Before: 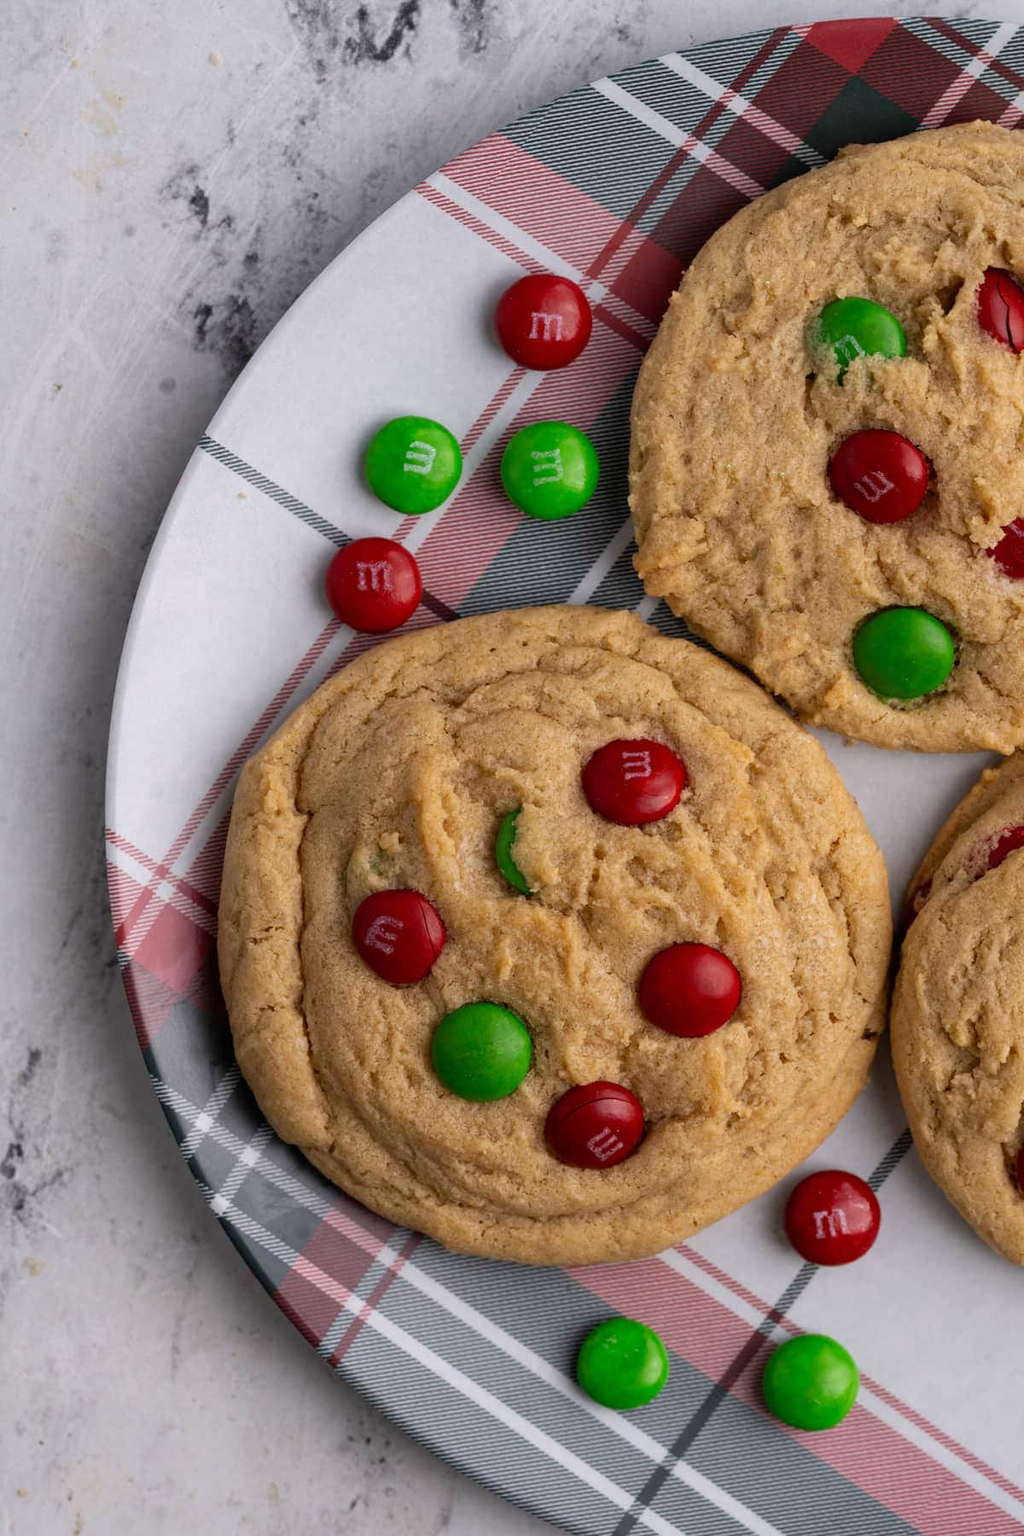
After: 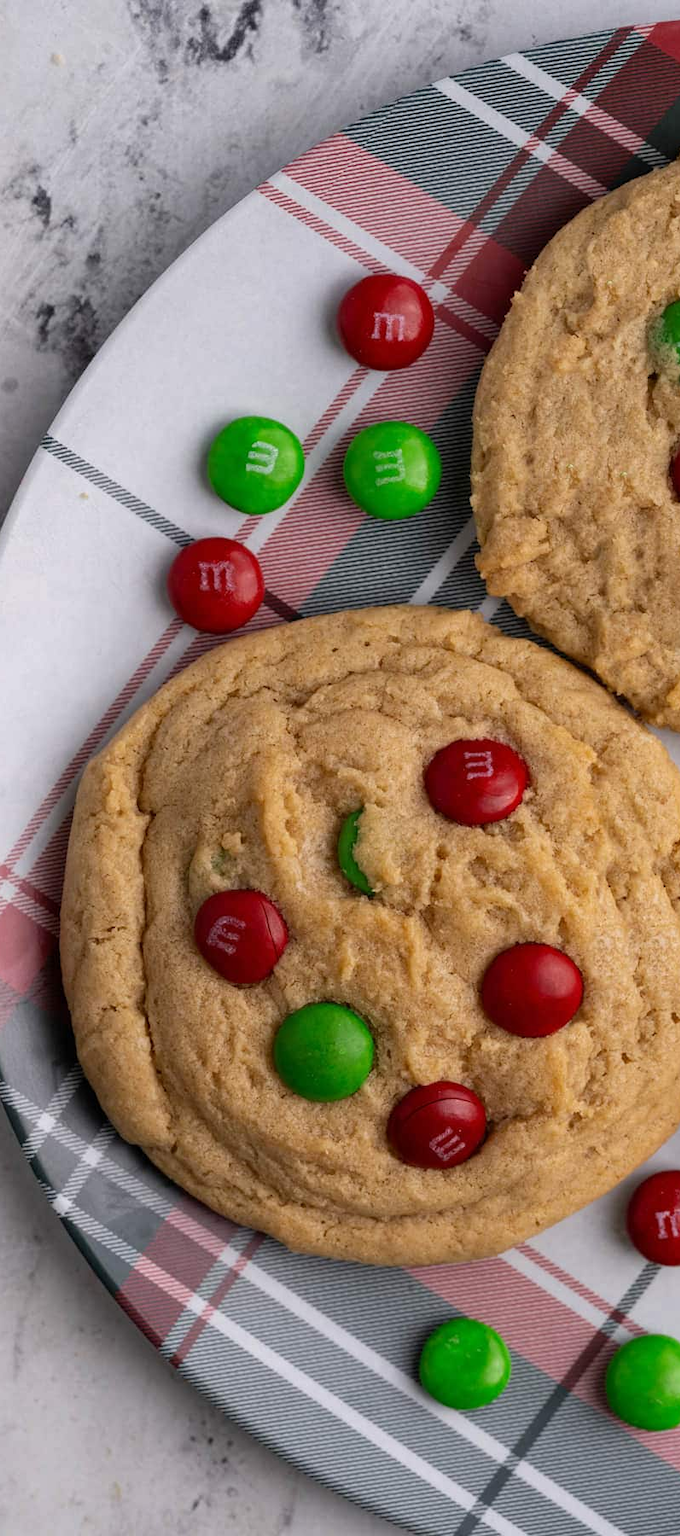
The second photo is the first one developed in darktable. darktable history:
crop and rotate: left 15.42%, right 18.027%
